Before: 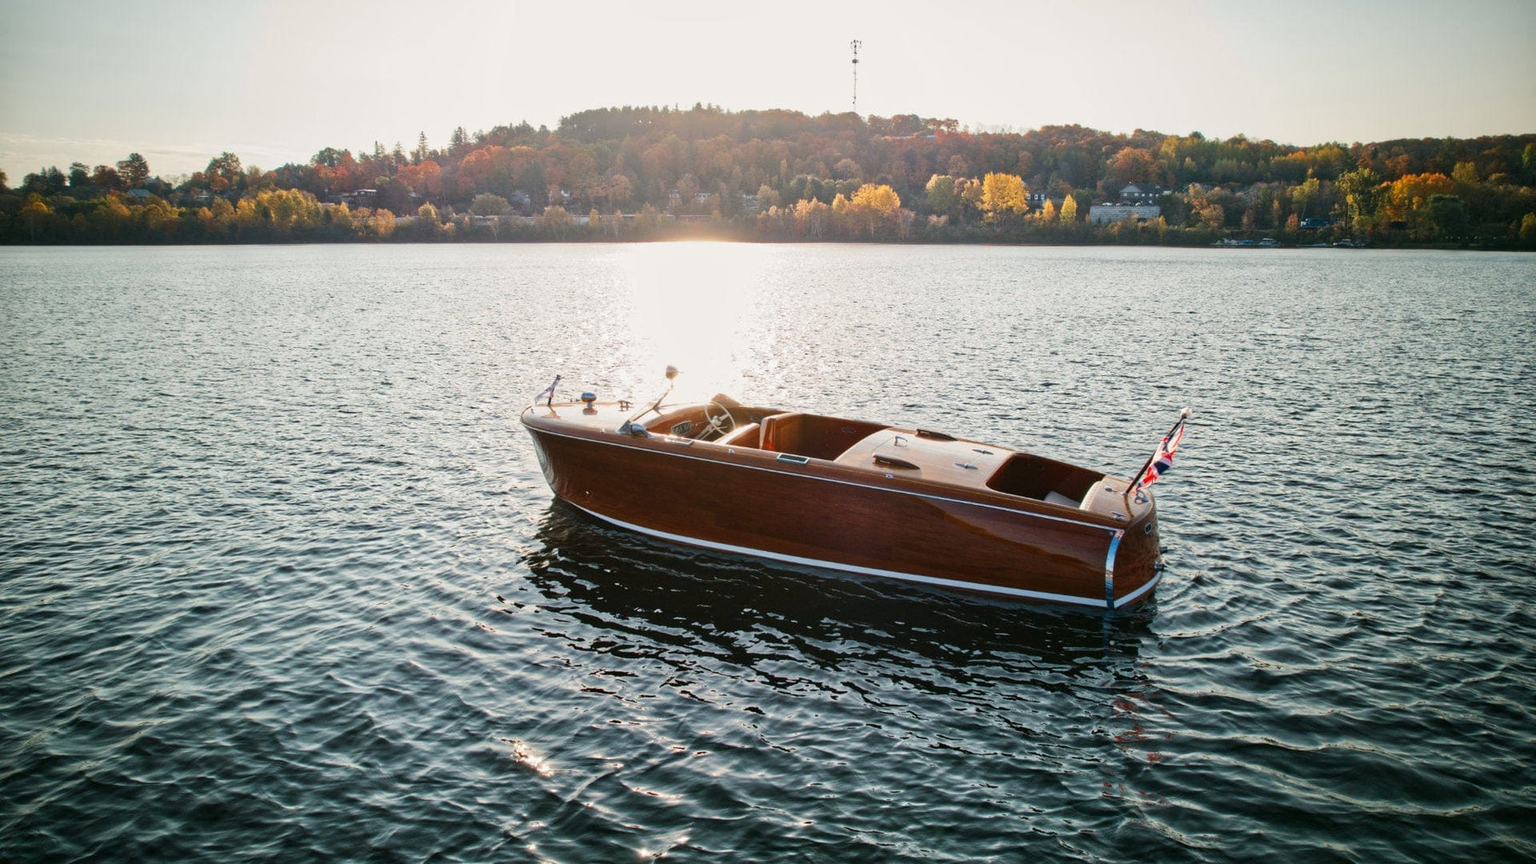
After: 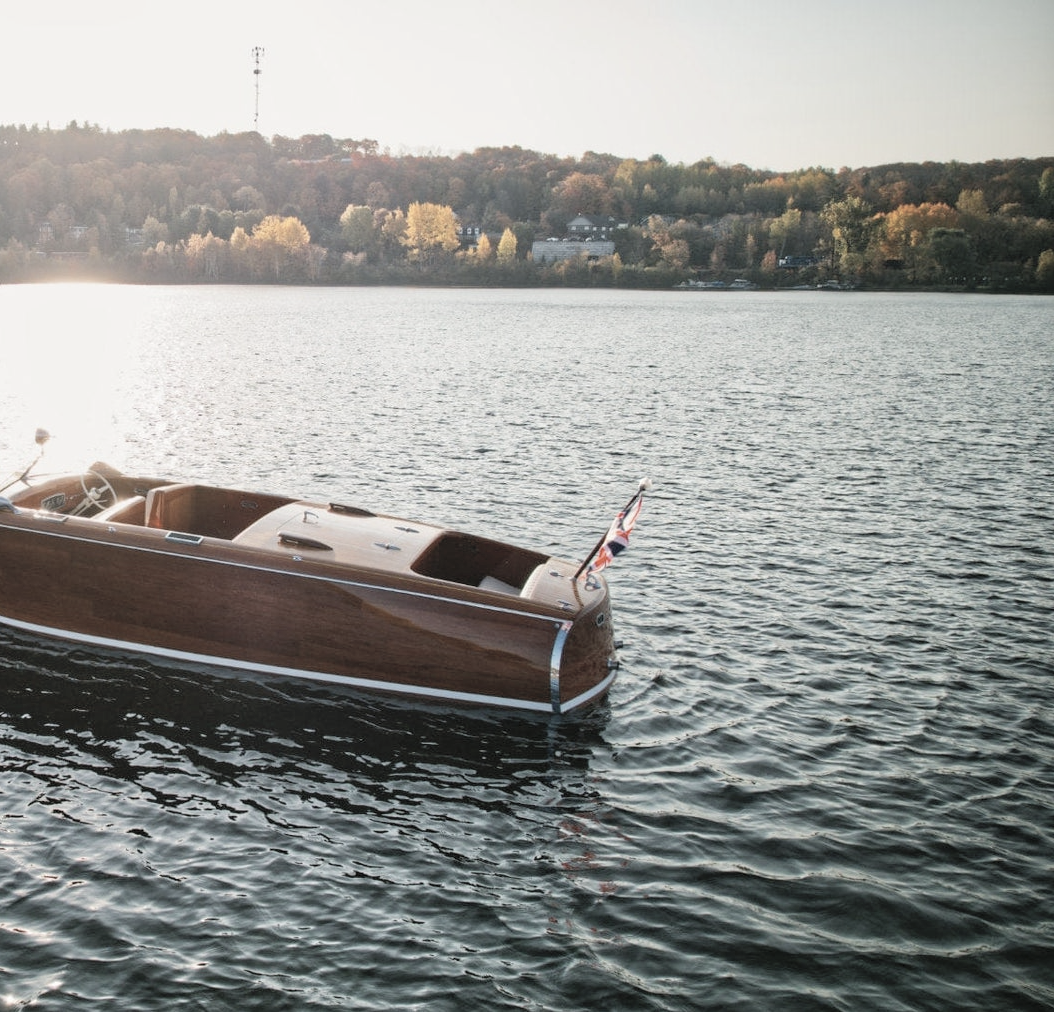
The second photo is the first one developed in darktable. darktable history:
crop: left 41.402%
contrast brightness saturation: brightness 0.18, saturation -0.5
